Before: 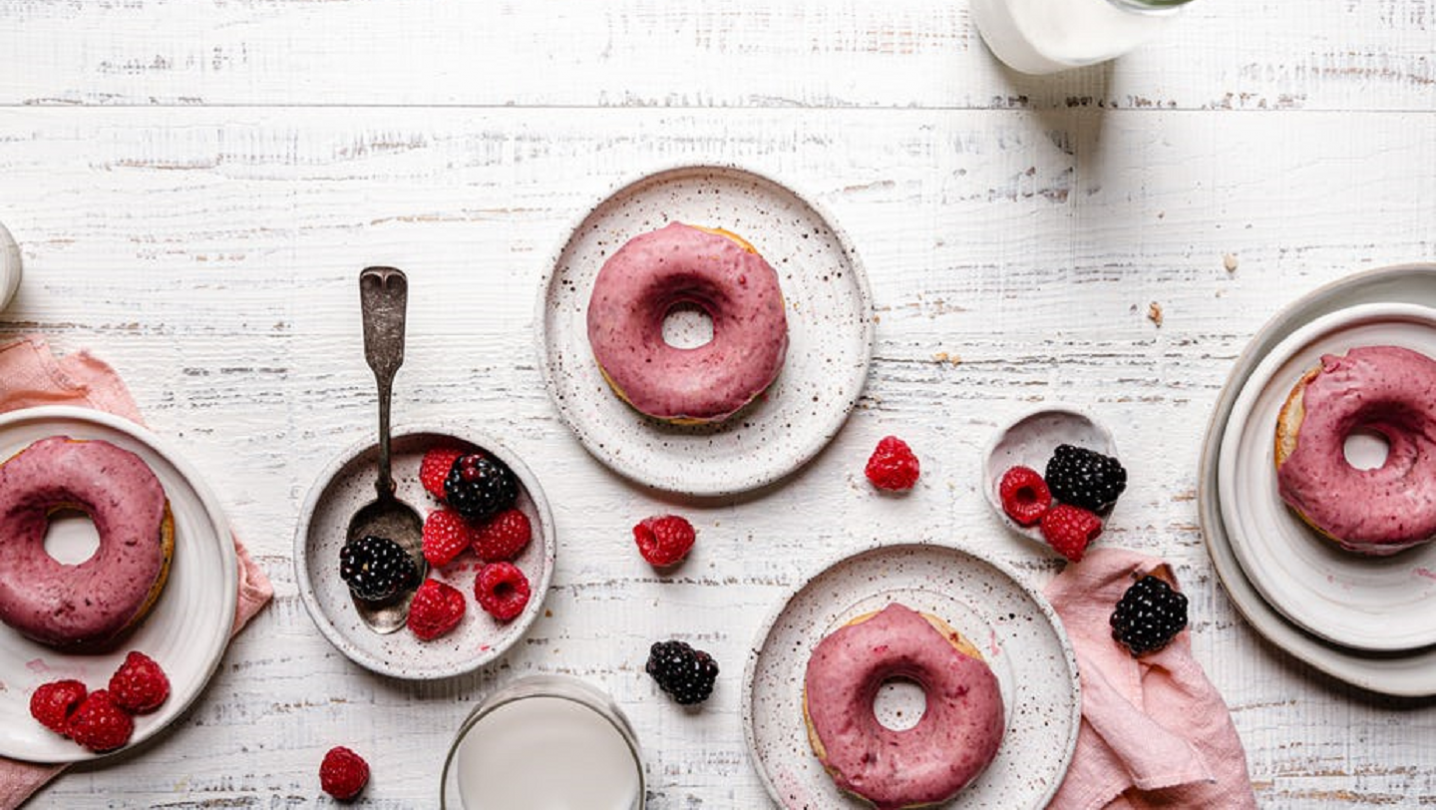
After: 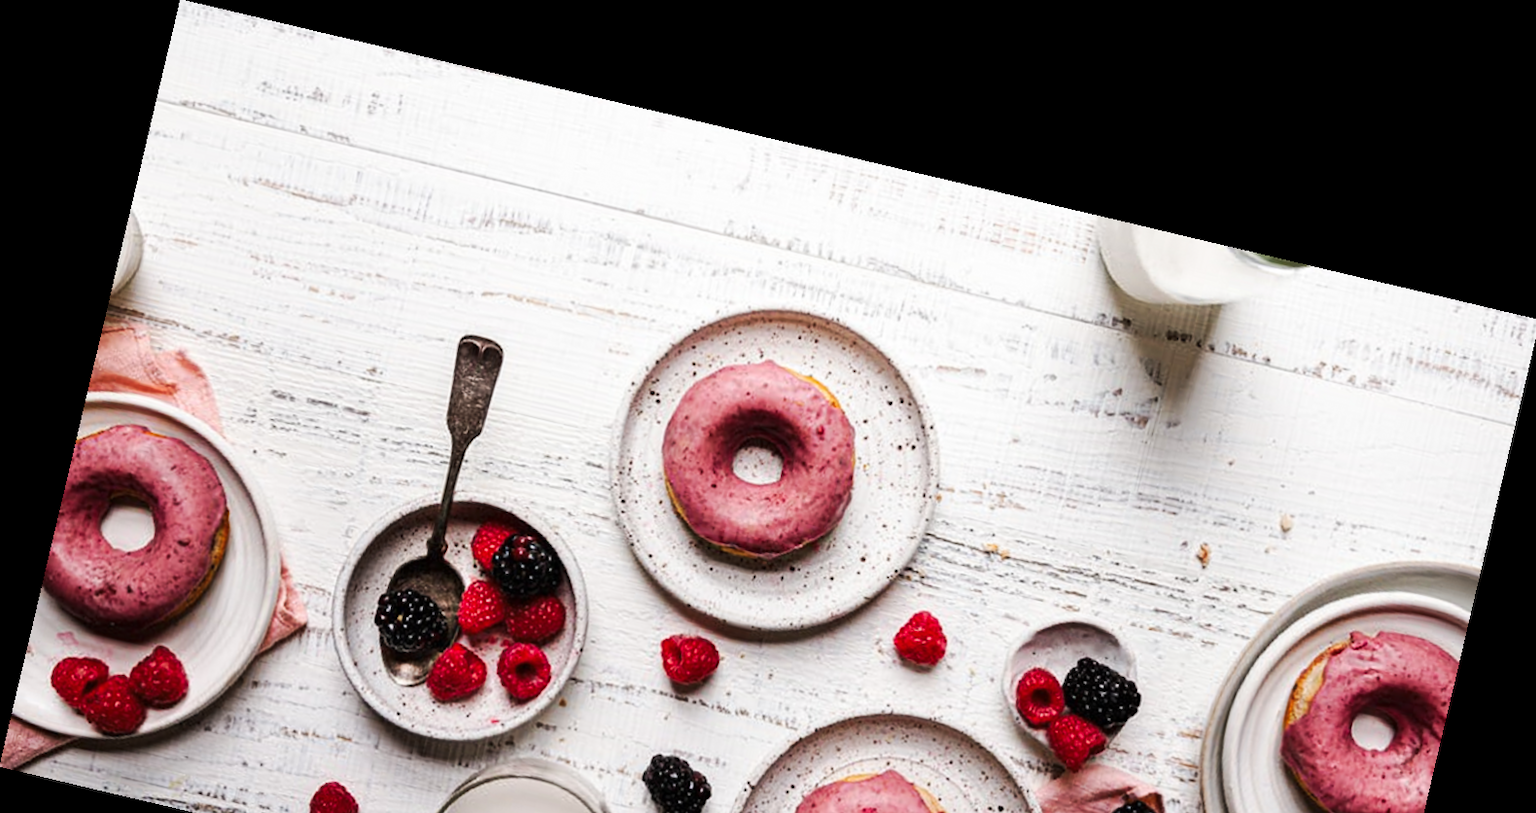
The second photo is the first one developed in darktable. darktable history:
white balance: emerald 1
crop: bottom 24.967%
tone curve: curves: ch0 [(0, 0) (0.003, 0.003) (0.011, 0.011) (0.025, 0.022) (0.044, 0.039) (0.069, 0.055) (0.1, 0.074) (0.136, 0.101) (0.177, 0.134) (0.224, 0.171) (0.277, 0.216) (0.335, 0.277) (0.399, 0.345) (0.468, 0.427) (0.543, 0.526) (0.623, 0.636) (0.709, 0.731) (0.801, 0.822) (0.898, 0.917) (1, 1)], preserve colors none
rotate and perspective: rotation 13.27°, automatic cropping off
